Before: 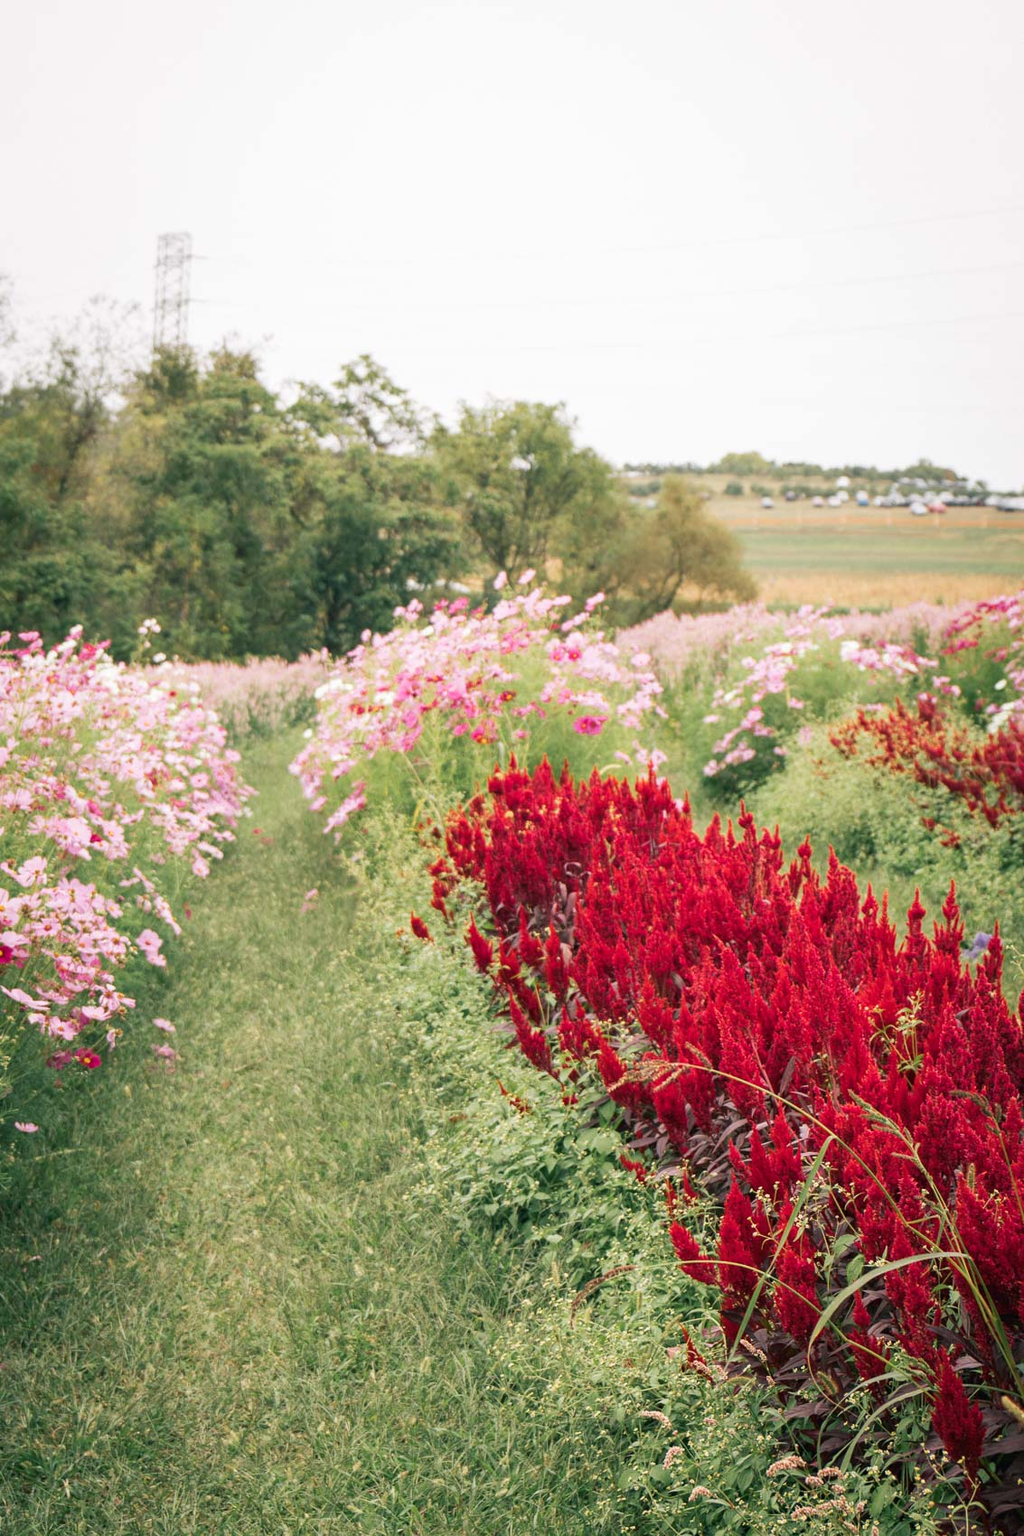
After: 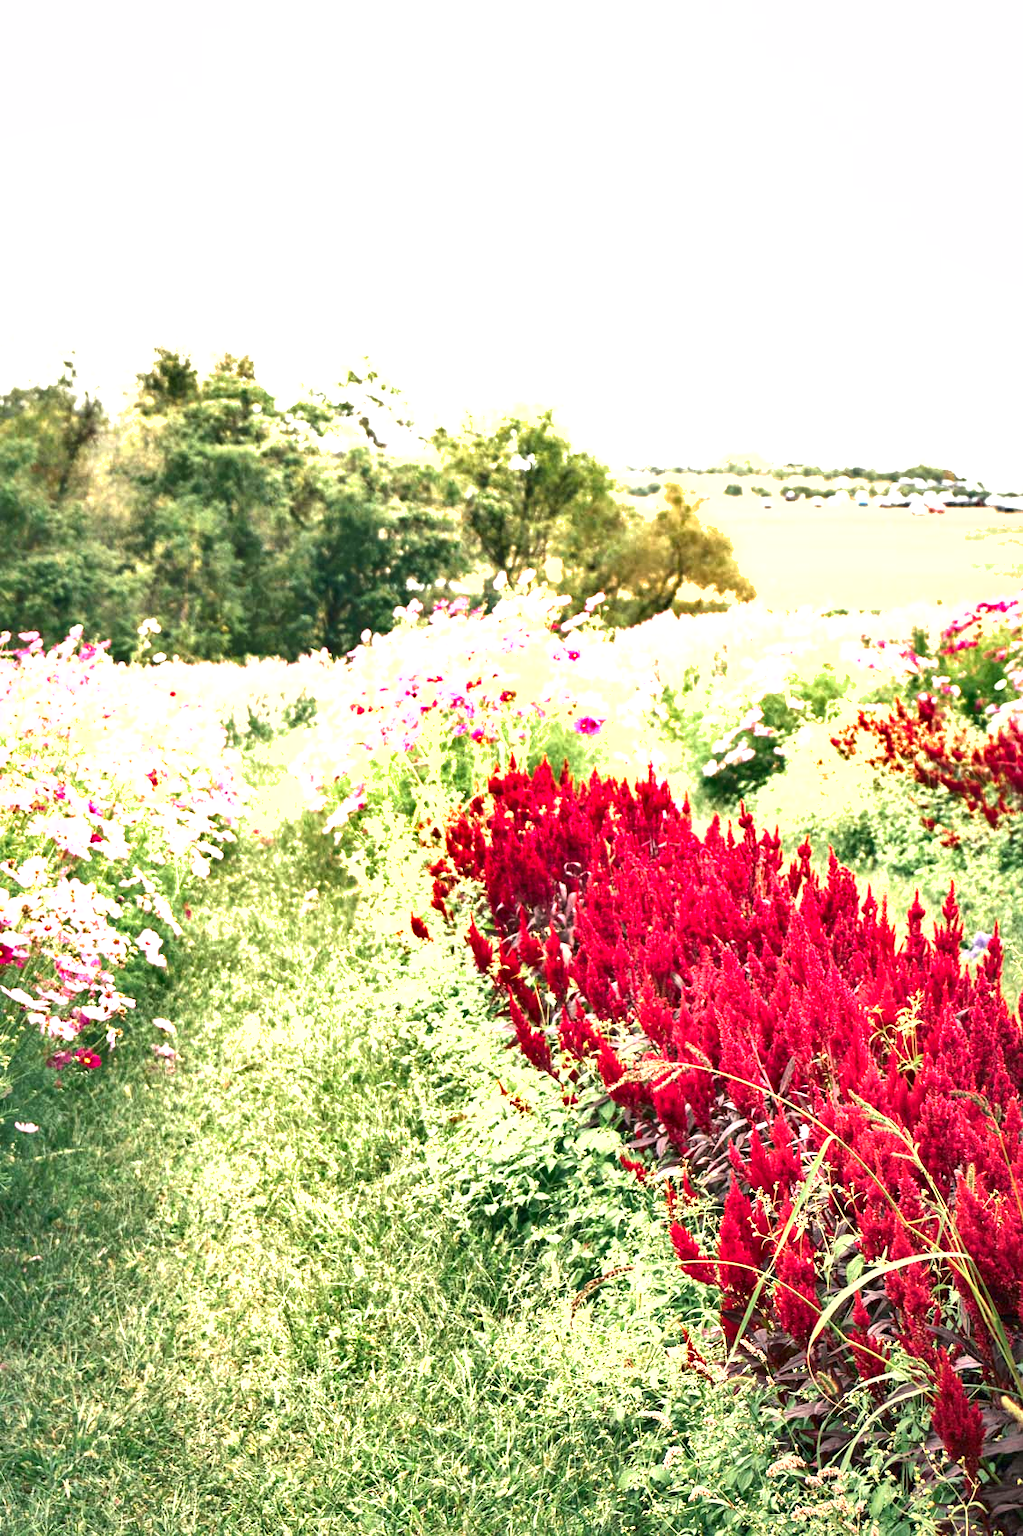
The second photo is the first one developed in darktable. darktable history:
exposure: black level correction 0, exposure 1.388 EV, compensate exposure bias true, compensate highlight preservation false
shadows and highlights: low approximation 0.01, soften with gaussian
local contrast: mode bilateral grid, contrast 100, coarseness 100, detail 165%, midtone range 0.2
